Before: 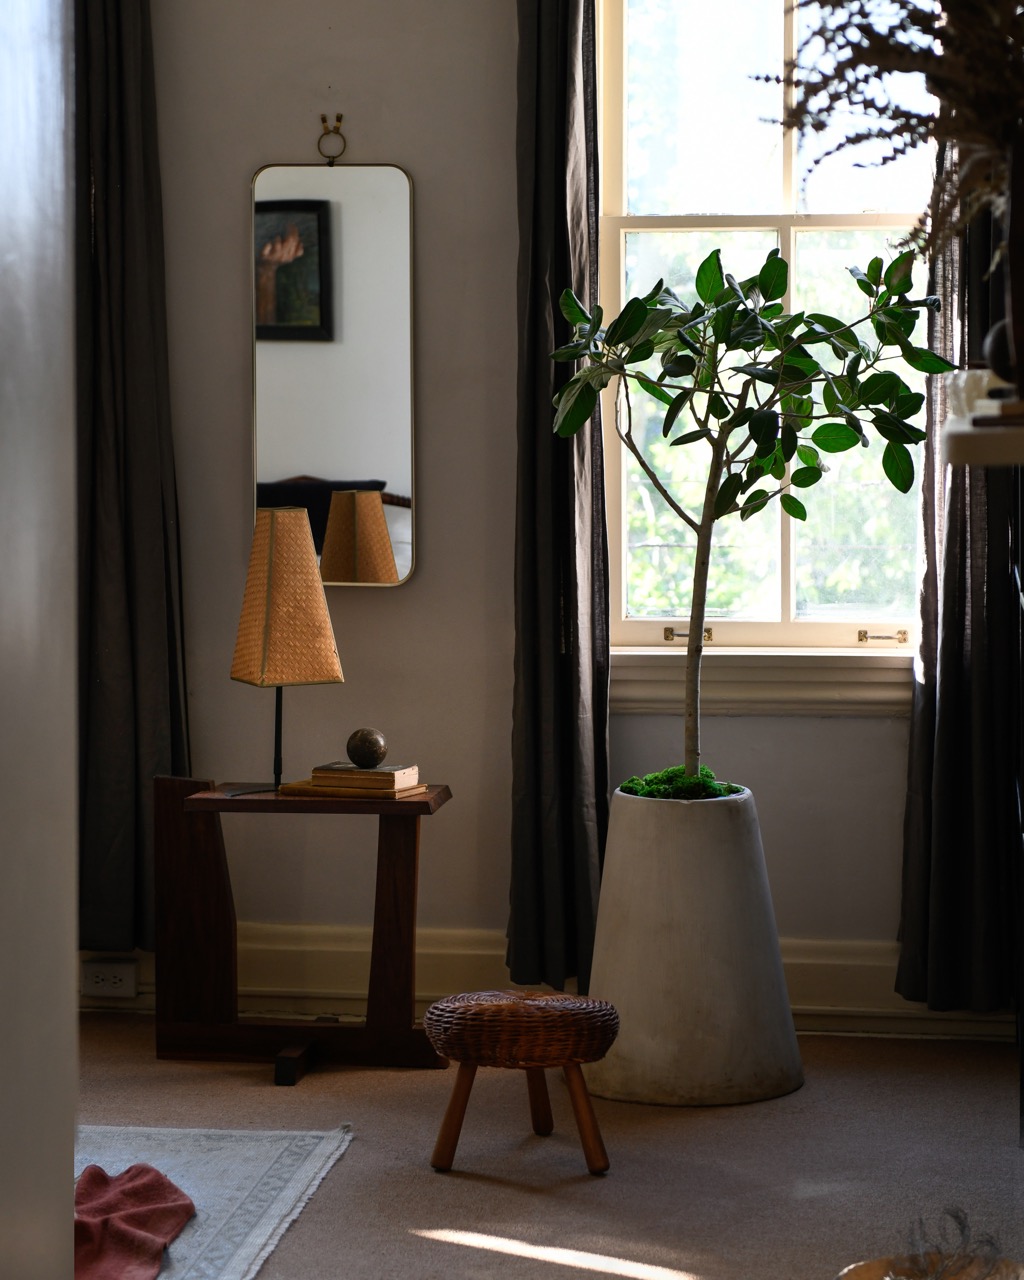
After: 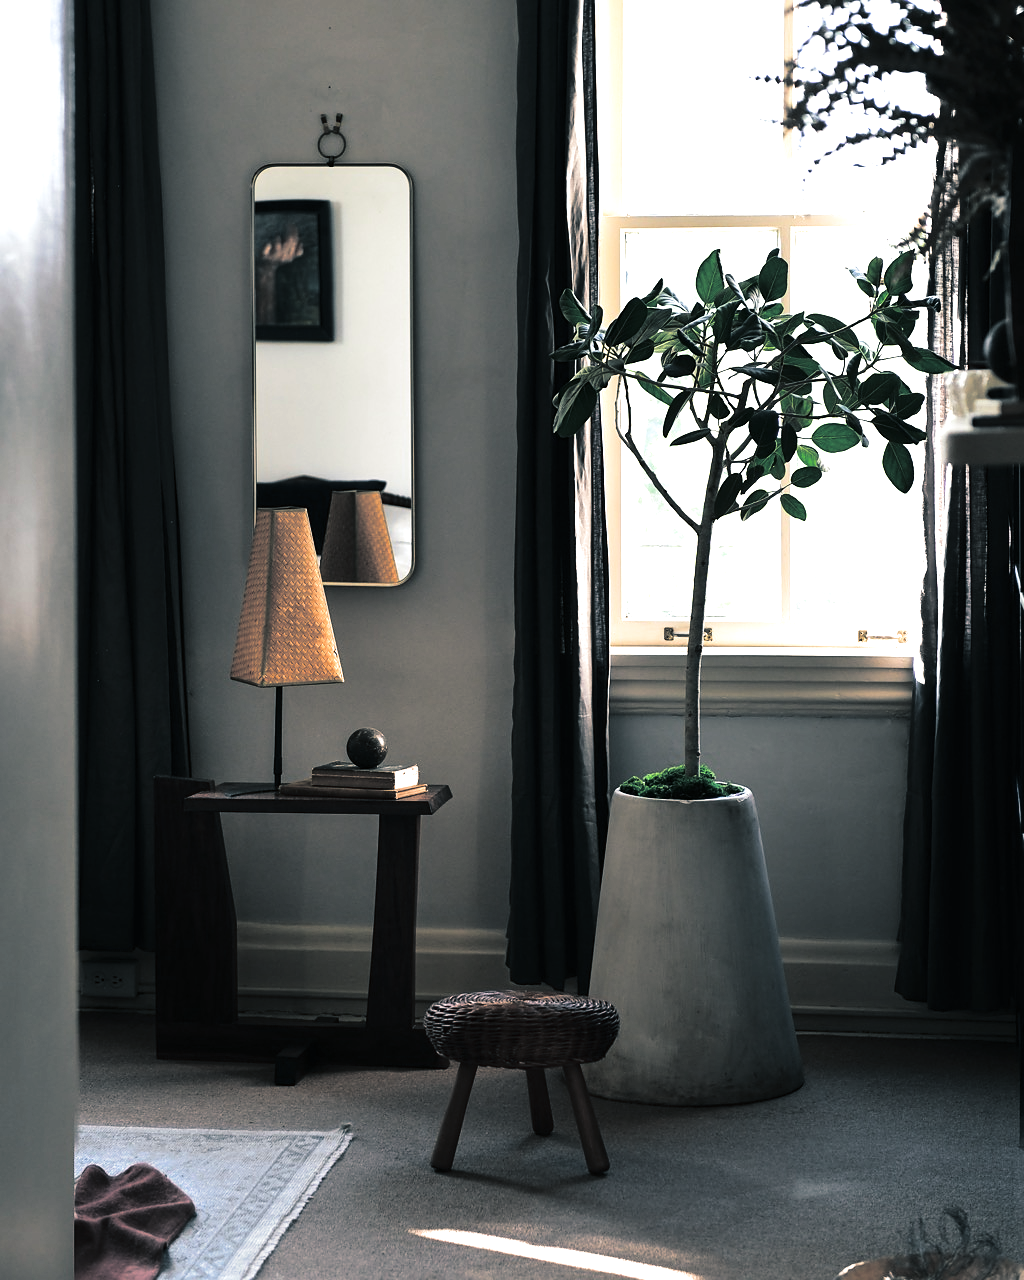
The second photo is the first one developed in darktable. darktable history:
sharpen: radius 1
tone curve: curves: ch0 [(0.016, 0.011) (0.21, 0.113) (0.515, 0.476) (0.78, 0.795) (1, 0.981)], color space Lab, linked channels, preserve colors none
split-toning: shadows › hue 205.2°, shadows › saturation 0.29, highlights › hue 50.4°, highlights › saturation 0.38, balance -49.9
exposure: black level correction 0, exposure 1 EV, compensate exposure bias true, compensate highlight preservation false
